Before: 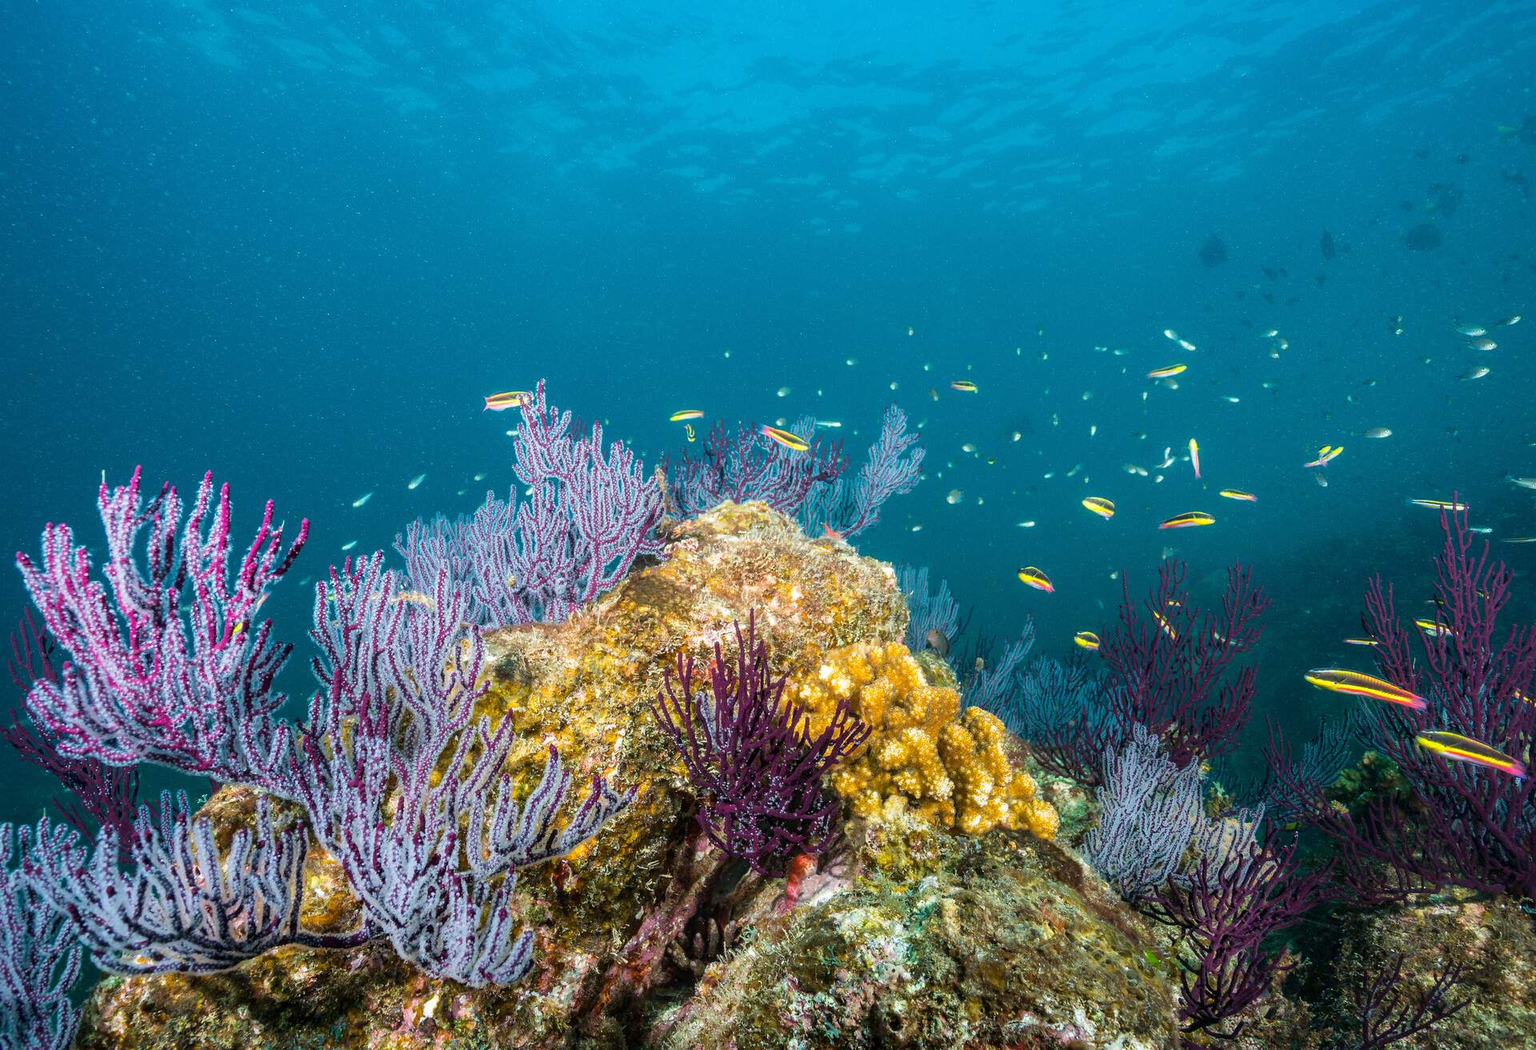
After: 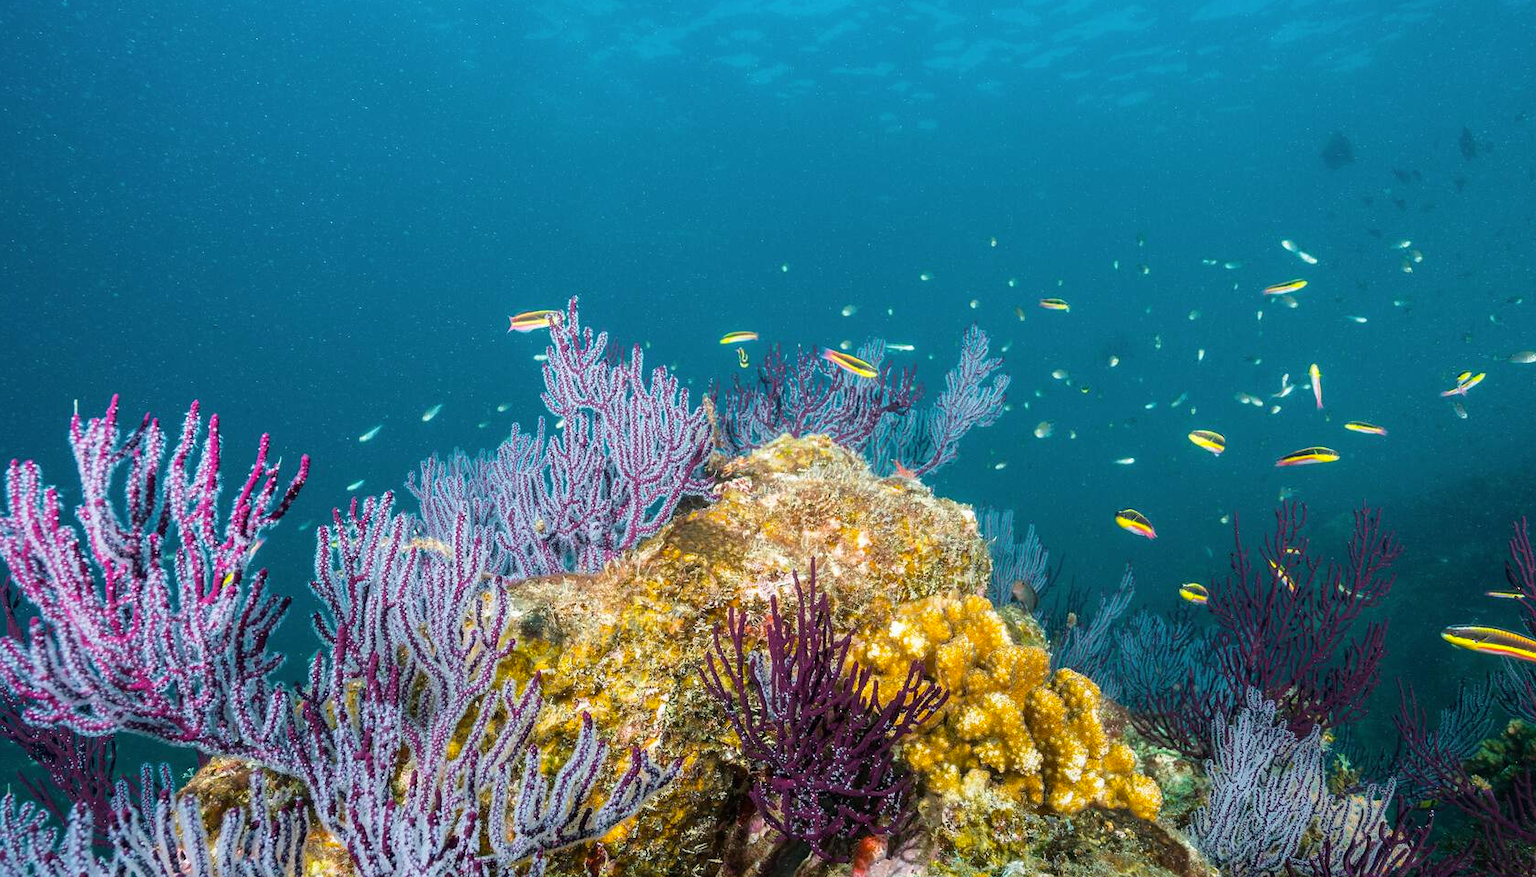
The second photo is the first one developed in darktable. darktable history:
contrast brightness saturation: saturation -0.1
color balance: output saturation 110%
crop and rotate: left 2.425%, top 11.305%, right 9.6%, bottom 15.08%
